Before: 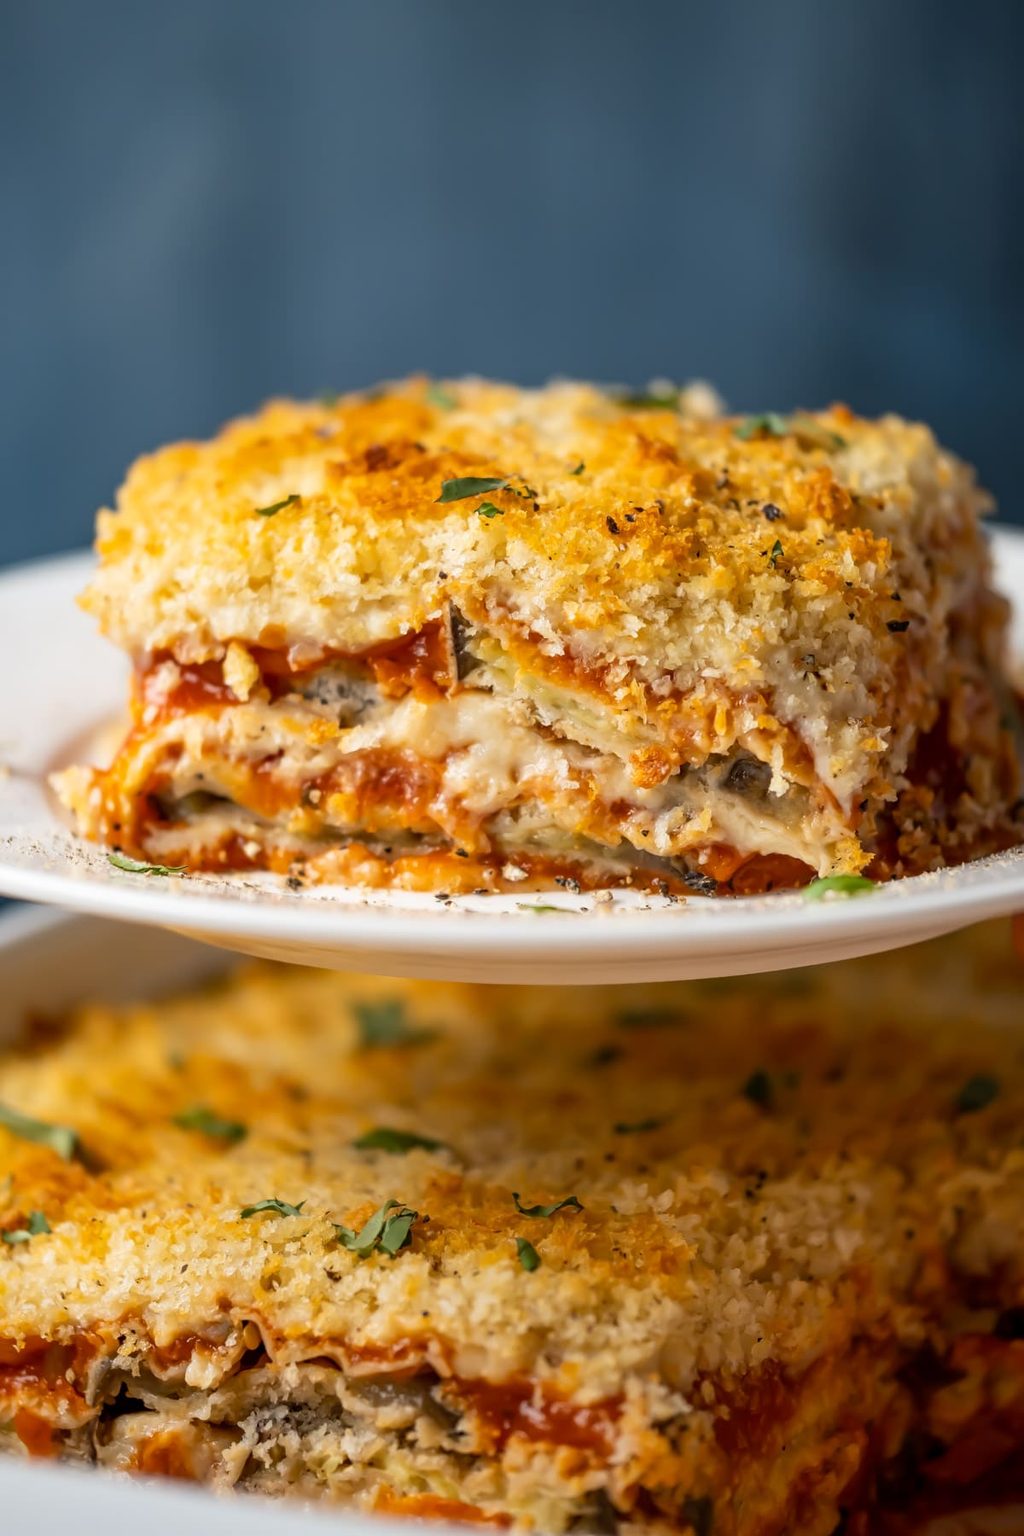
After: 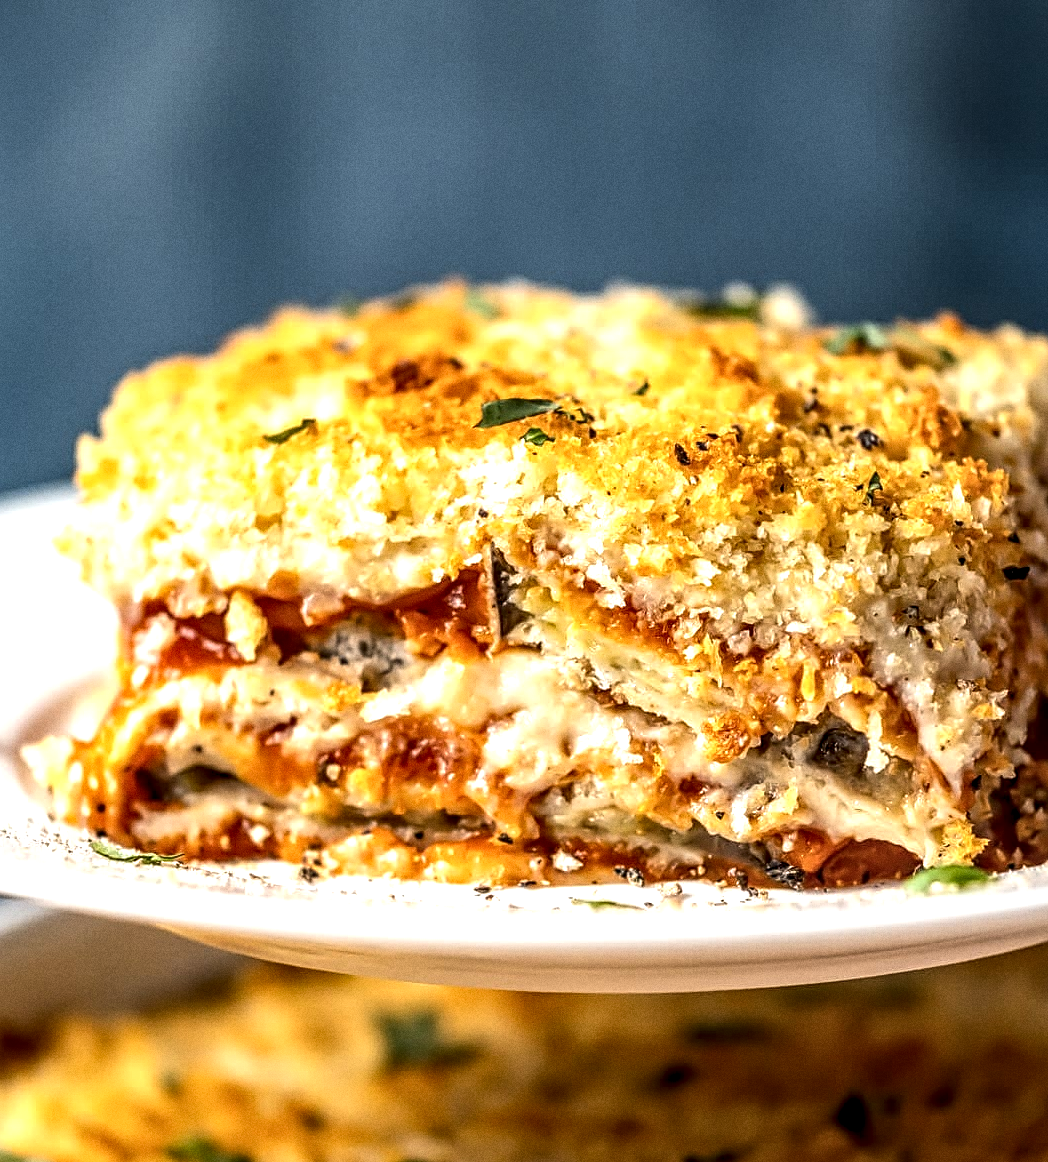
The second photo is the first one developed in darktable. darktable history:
crop: left 3.015%, top 8.969%, right 9.647%, bottom 26.457%
exposure: exposure 0.078 EV, compensate highlight preservation false
sharpen: on, module defaults
tone equalizer: -8 EV -0.417 EV, -7 EV -0.389 EV, -6 EV -0.333 EV, -5 EV -0.222 EV, -3 EV 0.222 EV, -2 EV 0.333 EV, -1 EV 0.389 EV, +0 EV 0.417 EV, edges refinement/feathering 500, mask exposure compensation -1.57 EV, preserve details no
rotate and perspective: automatic cropping original format, crop left 0, crop top 0
local contrast: highlights 79%, shadows 56%, detail 175%, midtone range 0.428
grain: coarseness 3.21 ISO
